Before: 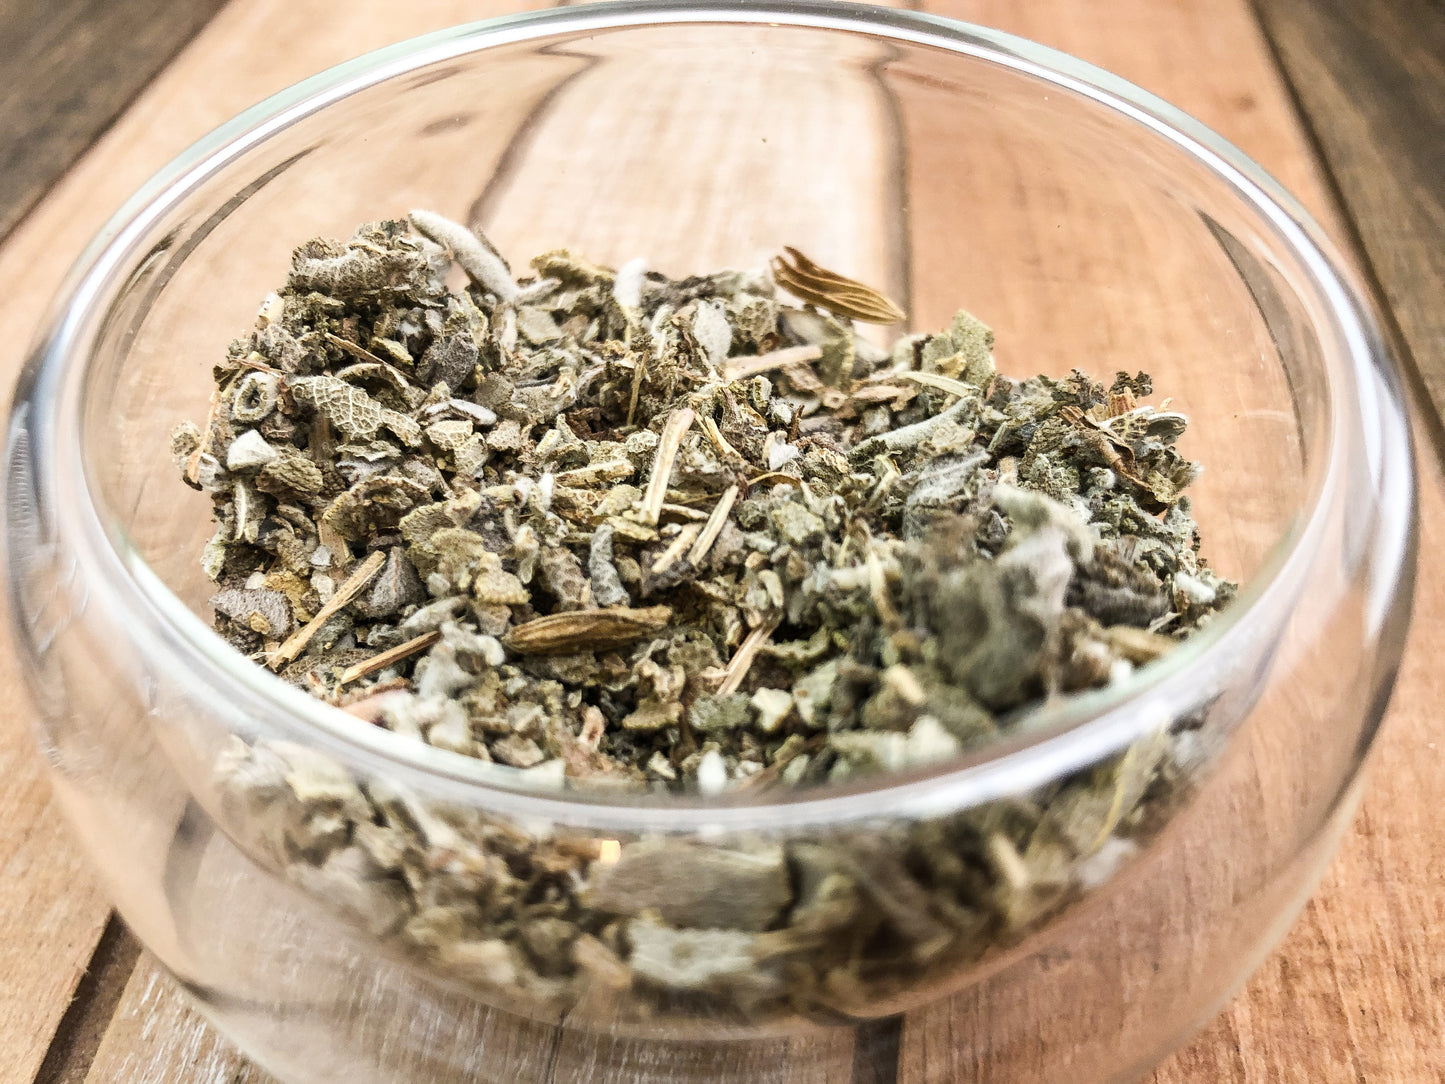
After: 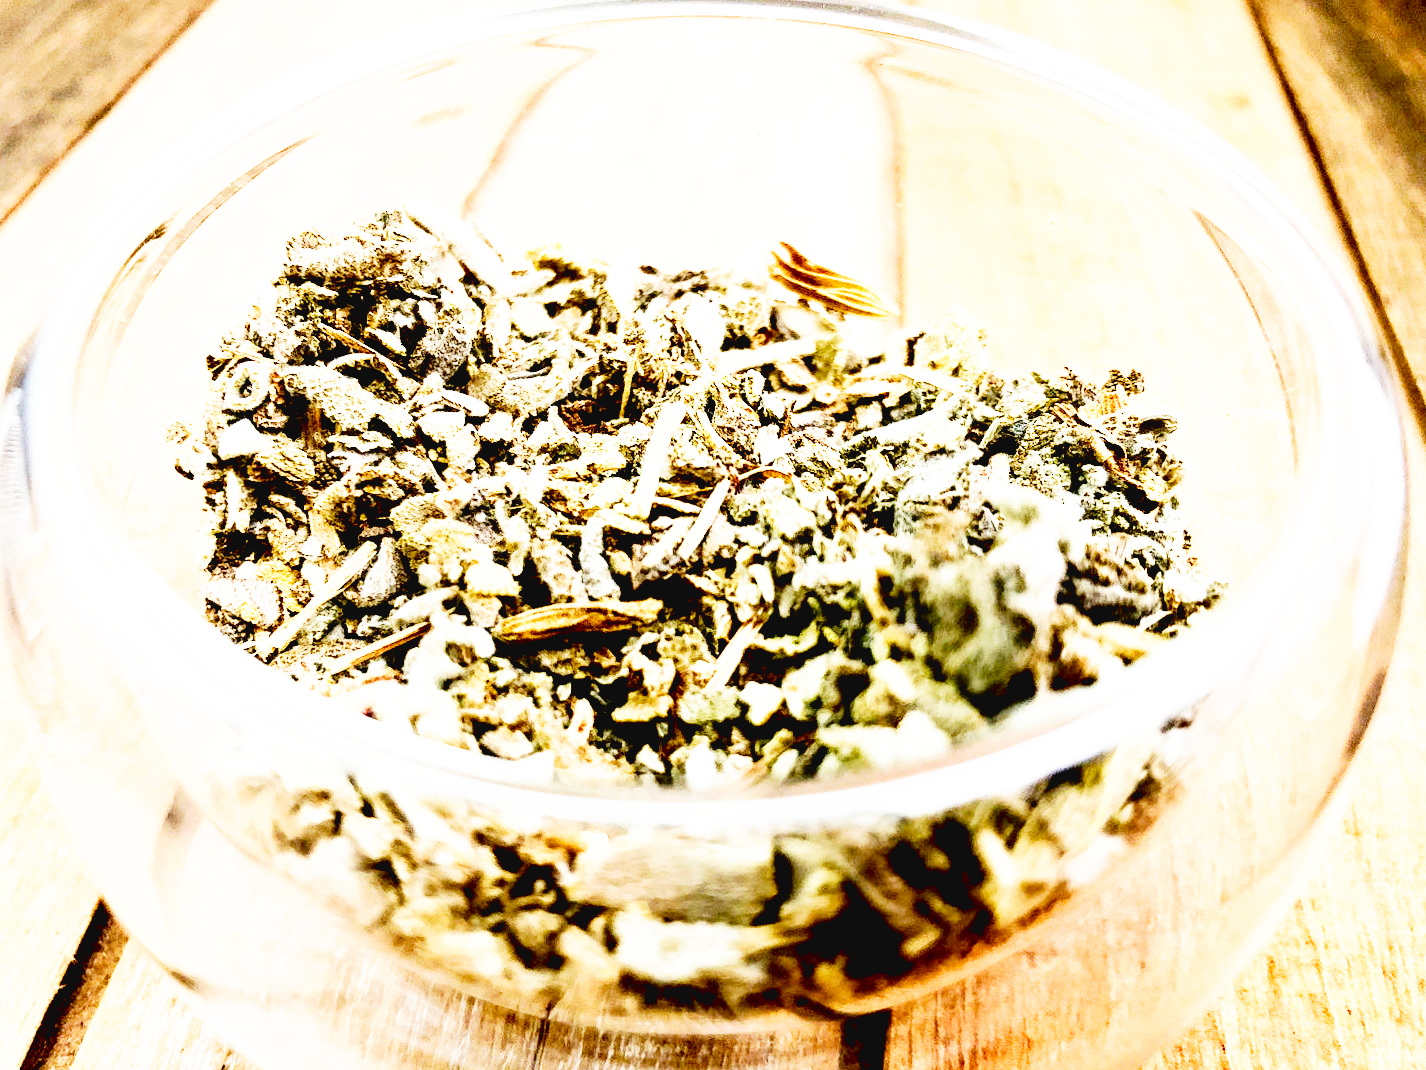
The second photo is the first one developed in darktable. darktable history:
exposure: black level correction 0.041, exposure 0.498 EV, compensate exposure bias true, compensate highlight preservation false
tone curve: curves: ch0 [(0, 0.036) (0.119, 0.115) (0.466, 0.498) (0.715, 0.767) (0.817, 0.865) (1, 0.998)]; ch1 [(0, 0) (0.377, 0.424) (0.442, 0.491) (0.487, 0.502) (0.514, 0.512) (0.536, 0.577) (0.66, 0.724) (1, 1)]; ch2 [(0, 0) (0.38, 0.405) (0.463, 0.443) (0.492, 0.486) (0.526, 0.541) (0.578, 0.598) (1, 1)], color space Lab, linked channels, preserve colors none
crop and rotate: angle -0.554°
levels: black 0.105%
base curve: curves: ch0 [(0, 0) (0.007, 0.004) (0.027, 0.03) (0.046, 0.07) (0.207, 0.54) (0.442, 0.872) (0.673, 0.972) (1, 1)], preserve colors none
